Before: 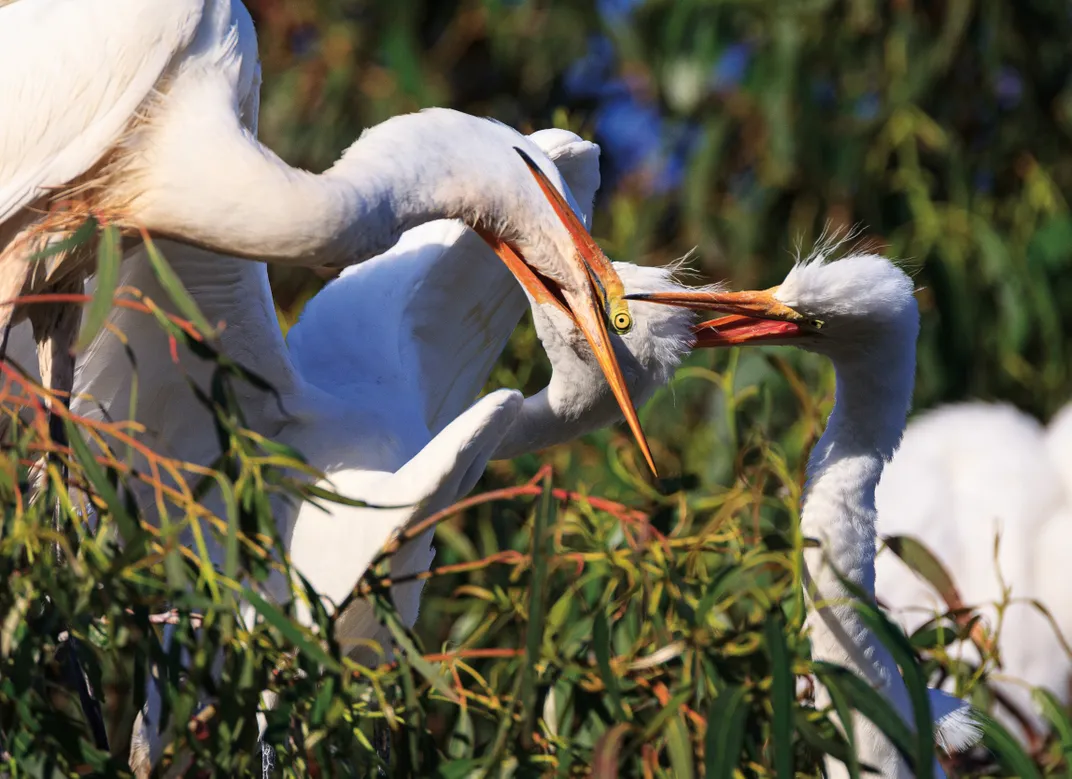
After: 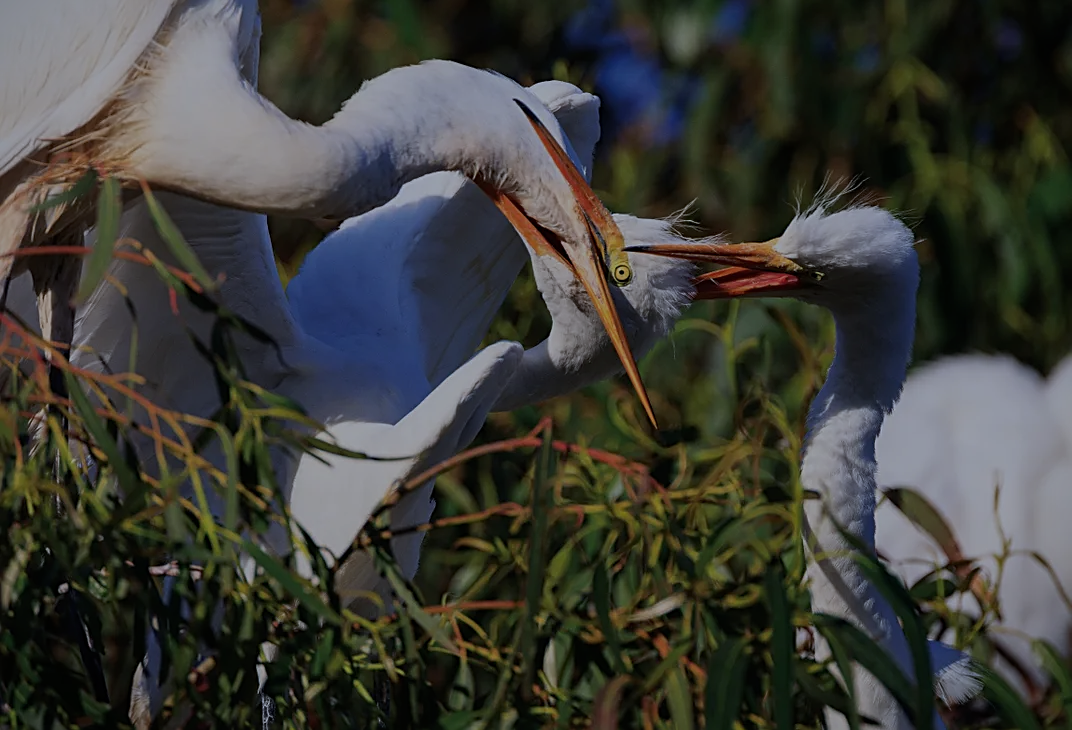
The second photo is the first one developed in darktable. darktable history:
white balance: red 0.954, blue 1.079
exposure: exposure -1.468 EV, compensate highlight preservation false
sharpen: on, module defaults
crop and rotate: top 6.25%
vignetting: fall-off start 97.23%, saturation -0.024, center (-0.033, -0.042), width/height ratio 1.179, unbound false
